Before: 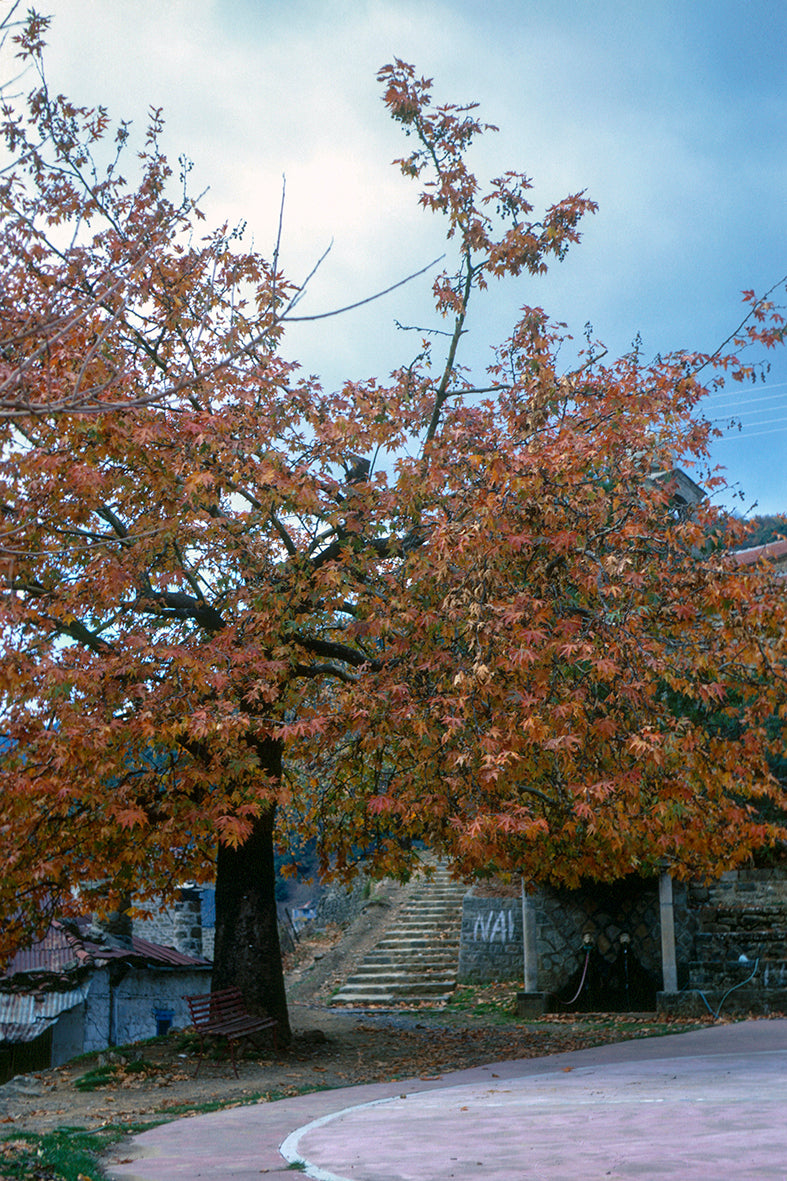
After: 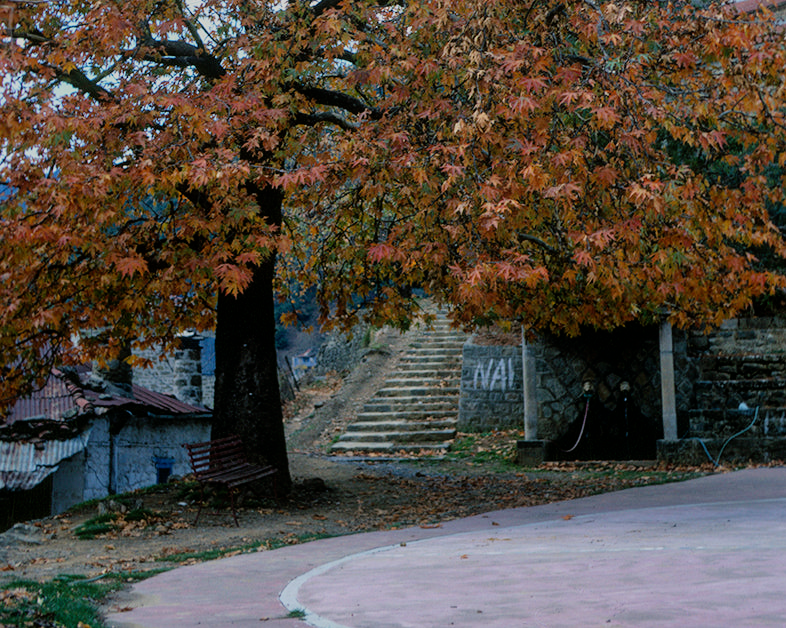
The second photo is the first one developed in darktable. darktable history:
filmic rgb: black relative exposure -7.65 EV, white relative exposure 4.56 EV, threshold 5.98 EV, hardness 3.61, enable highlight reconstruction true
crop and rotate: top 46.79%, right 0.093%
